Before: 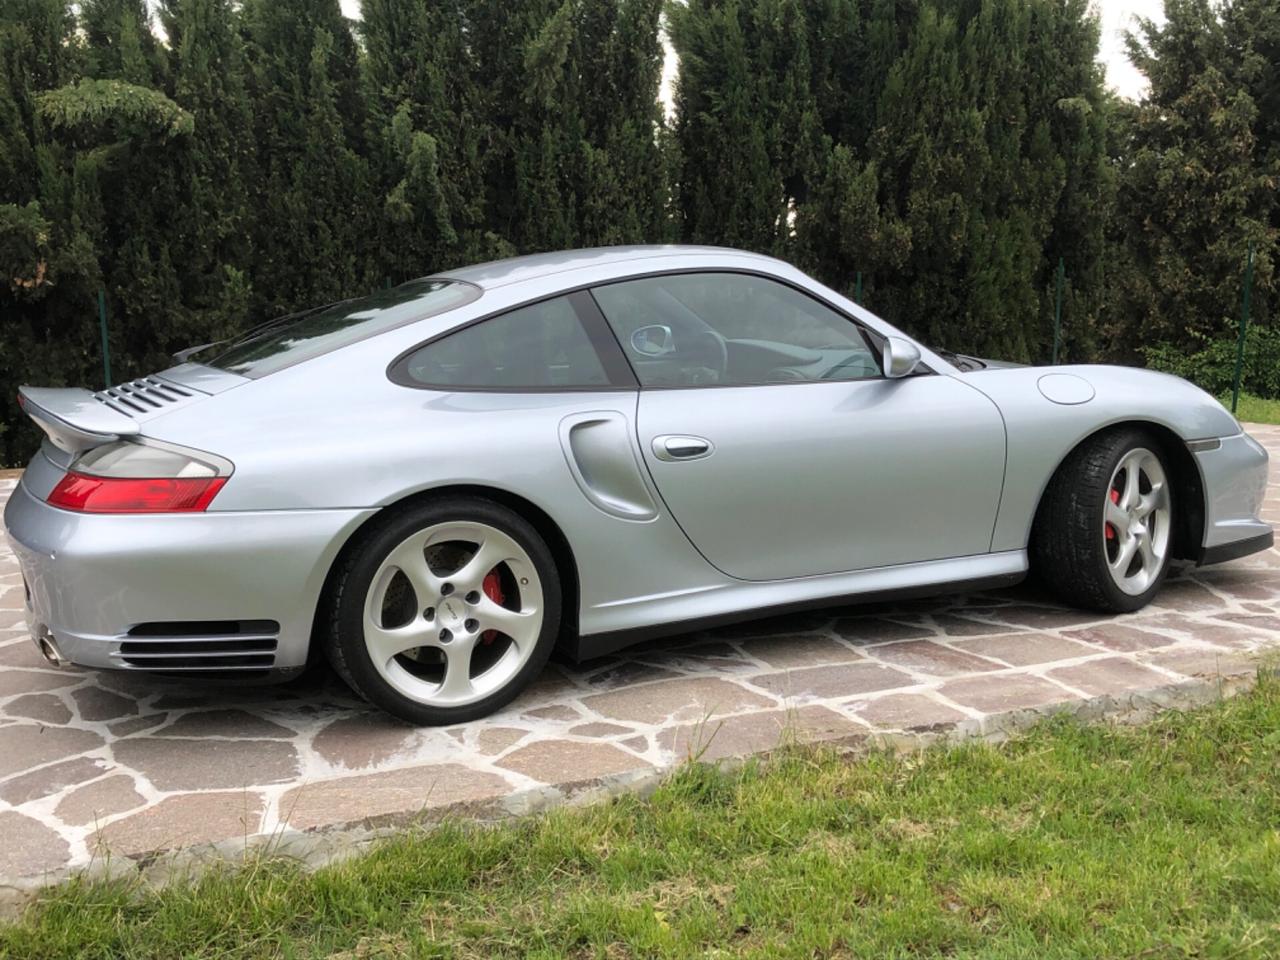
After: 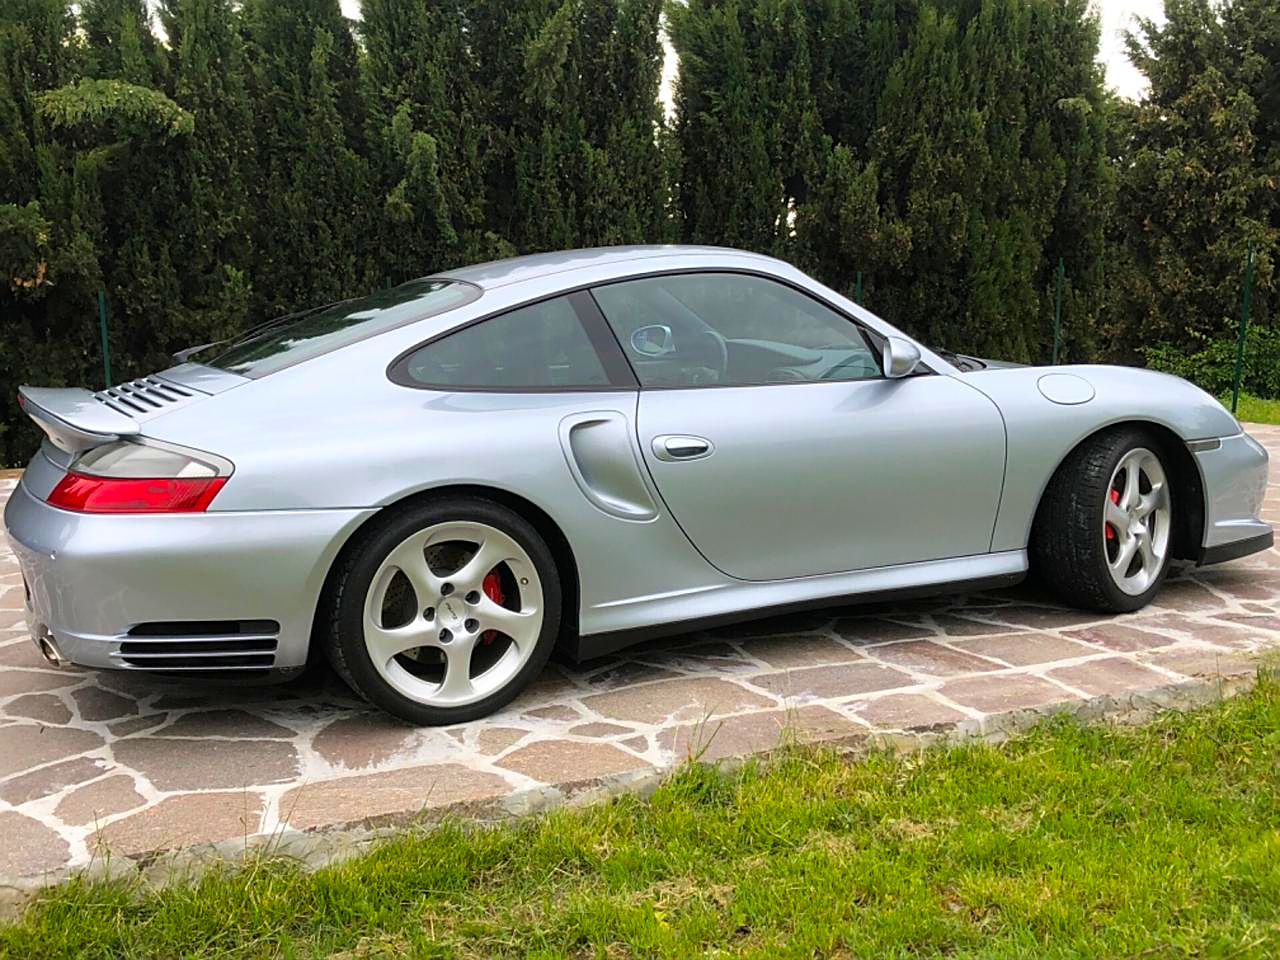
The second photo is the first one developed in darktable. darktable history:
sharpen: on, module defaults
color balance rgb: shadows lift › chroma 0.855%, shadows lift › hue 112.03°, linear chroma grading › global chroma 8.976%, perceptual saturation grading › global saturation 19.791%, global vibrance 20%
